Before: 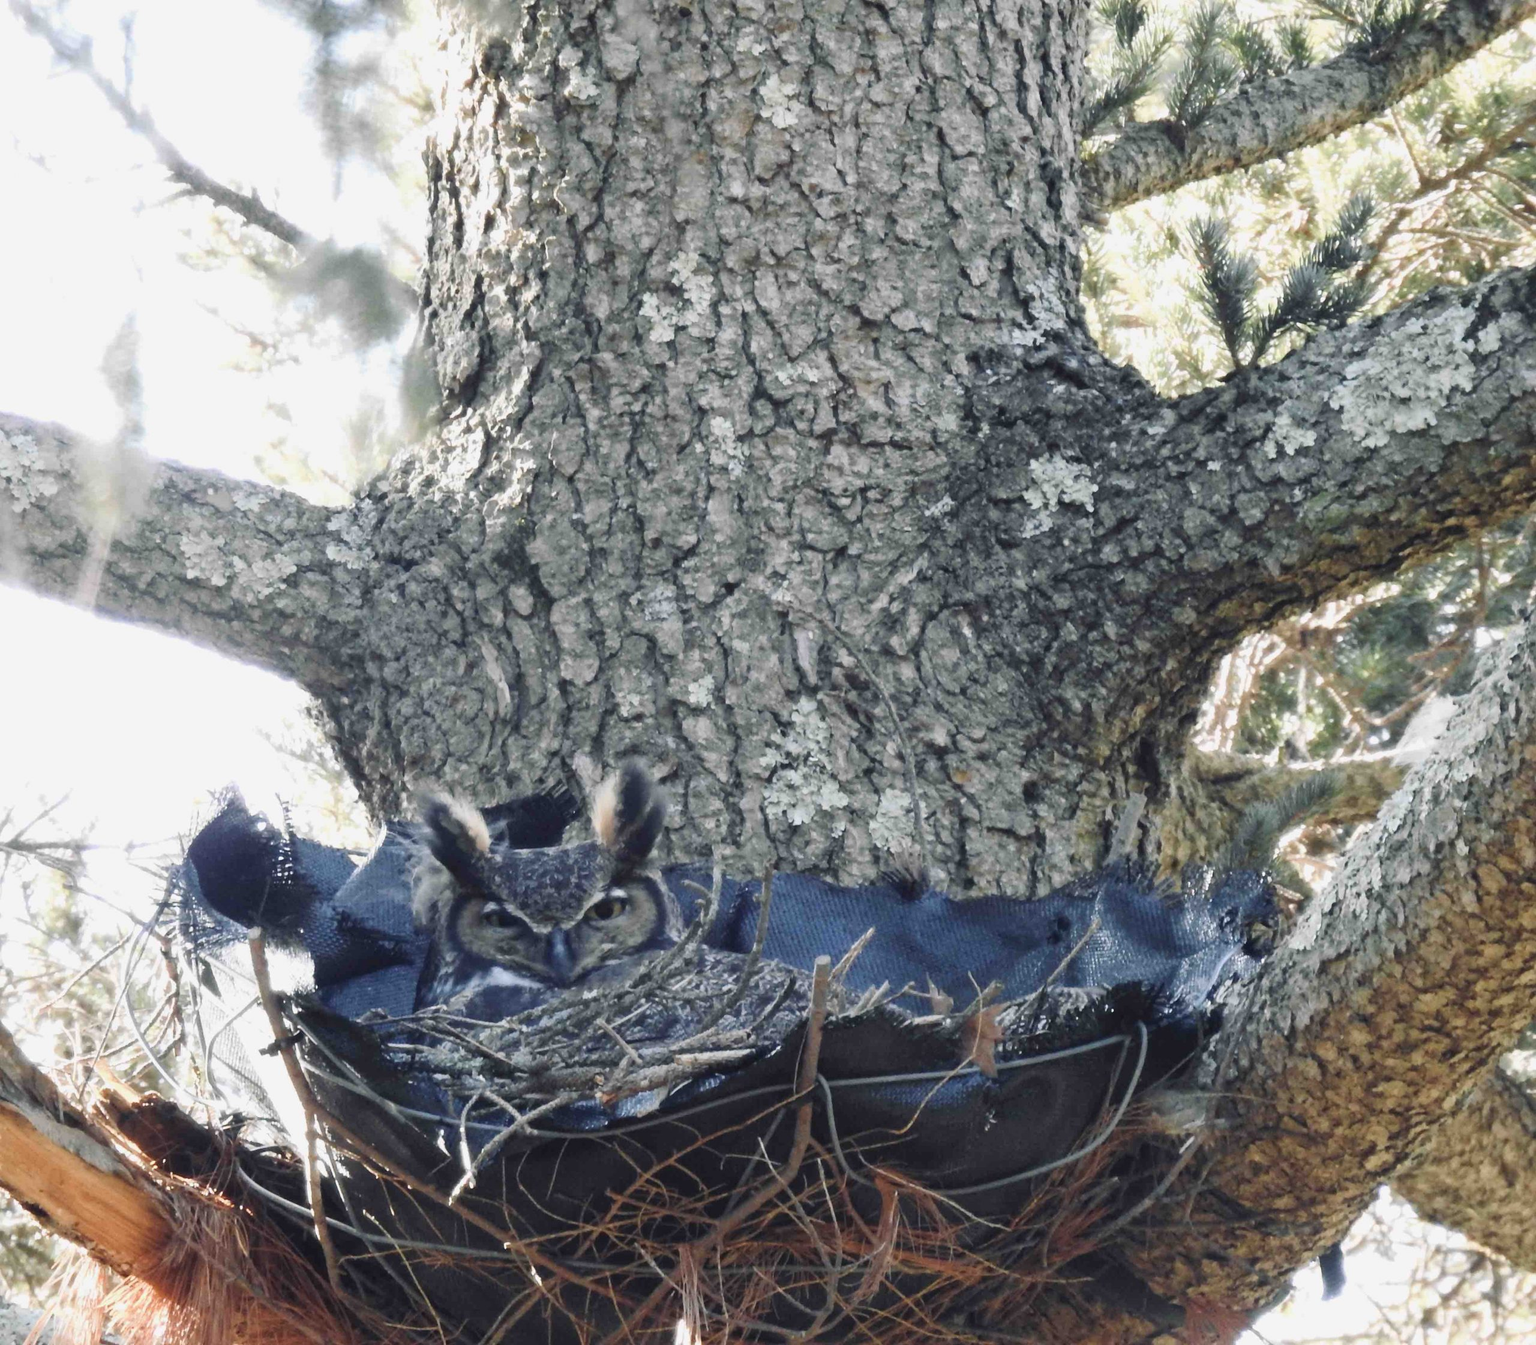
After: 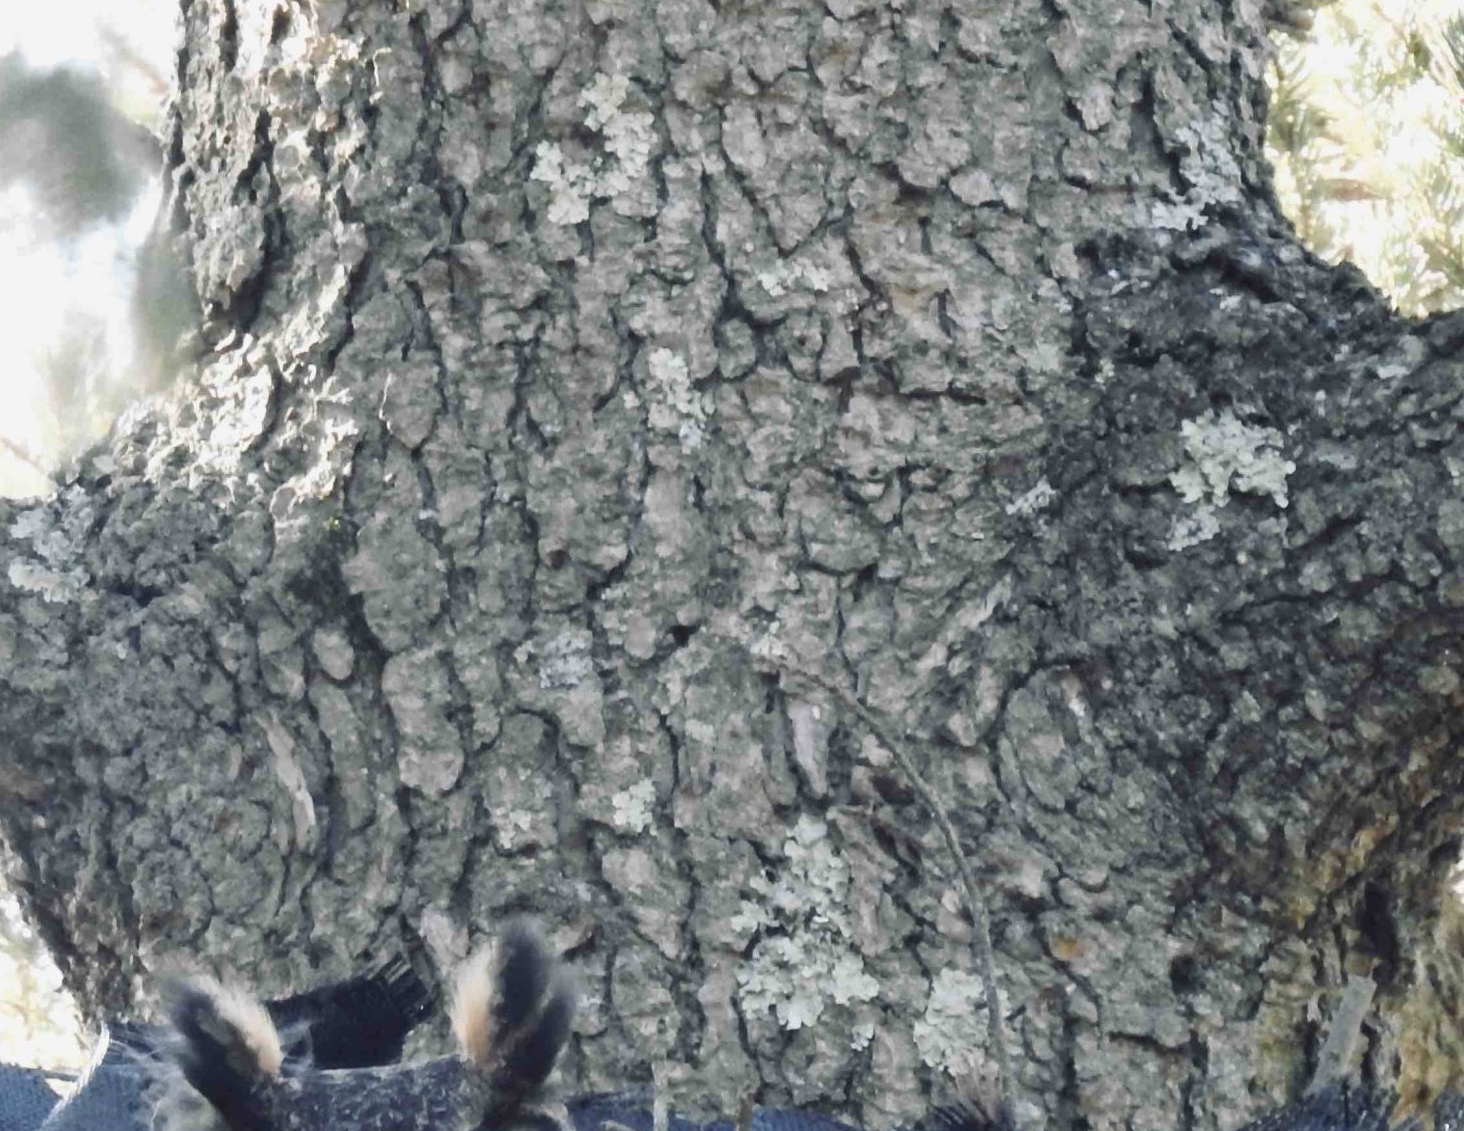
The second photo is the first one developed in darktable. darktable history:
contrast brightness saturation: saturation -0.05
crop: left 20.932%, top 15.471%, right 21.848%, bottom 34.081%
